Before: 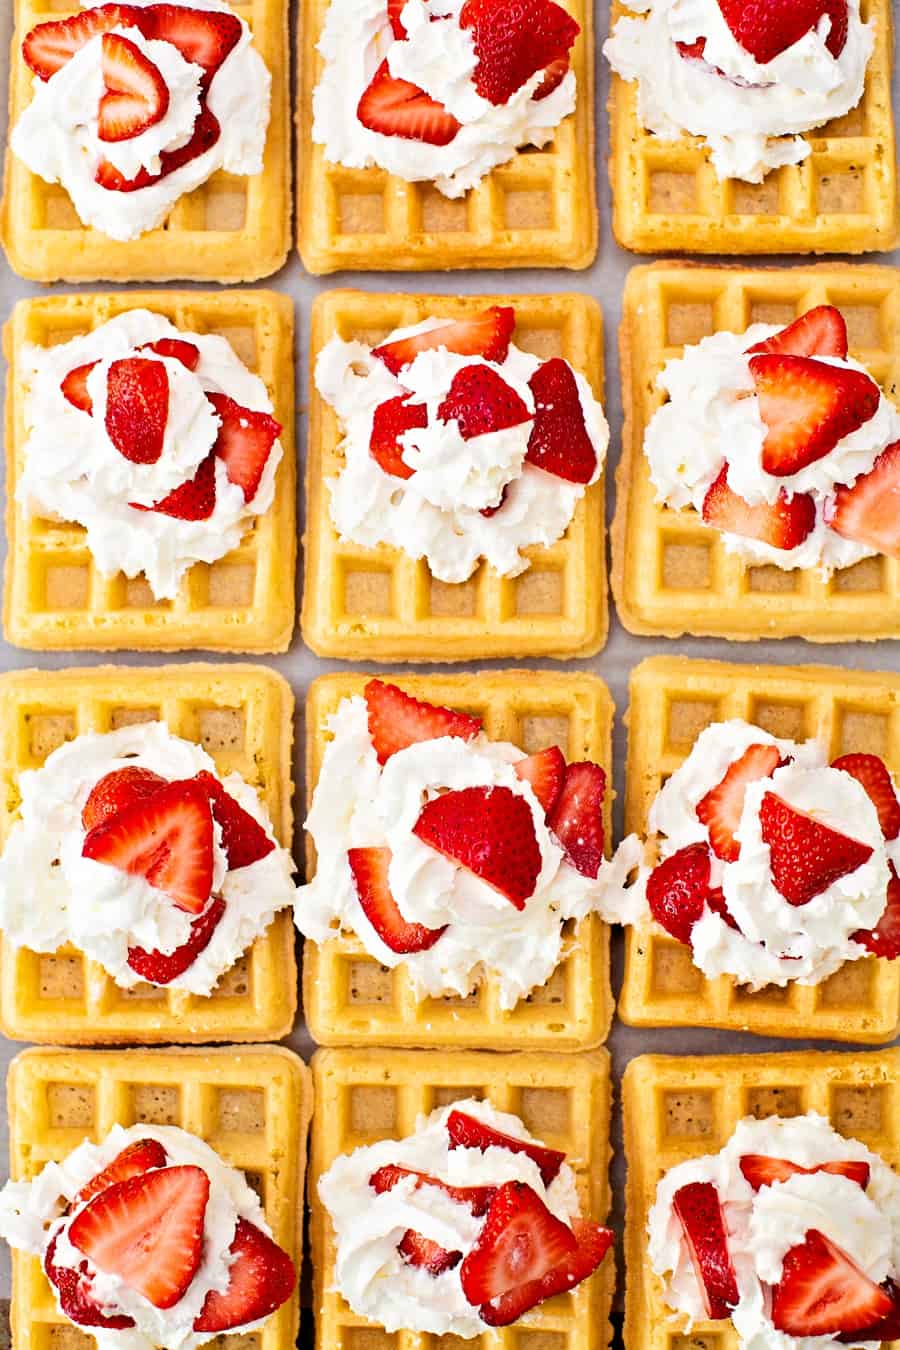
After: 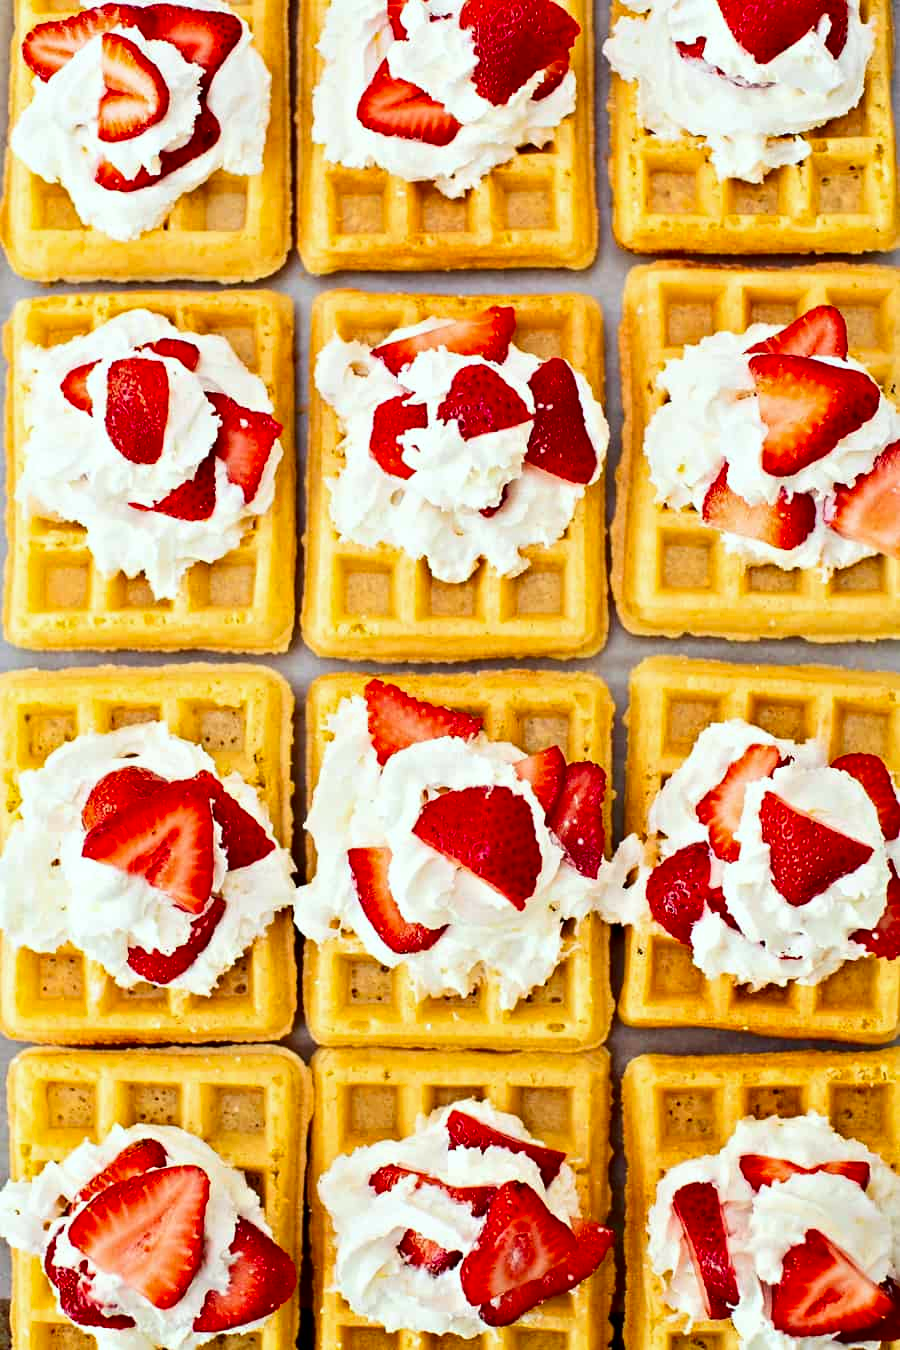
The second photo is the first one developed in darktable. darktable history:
contrast brightness saturation: contrast 0.117, brightness -0.118, saturation 0.2
color calibration: gray › normalize channels true, illuminant Planckian (black body), x 0.352, y 0.353, temperature 4804.7 K, gamut compression 0.024
